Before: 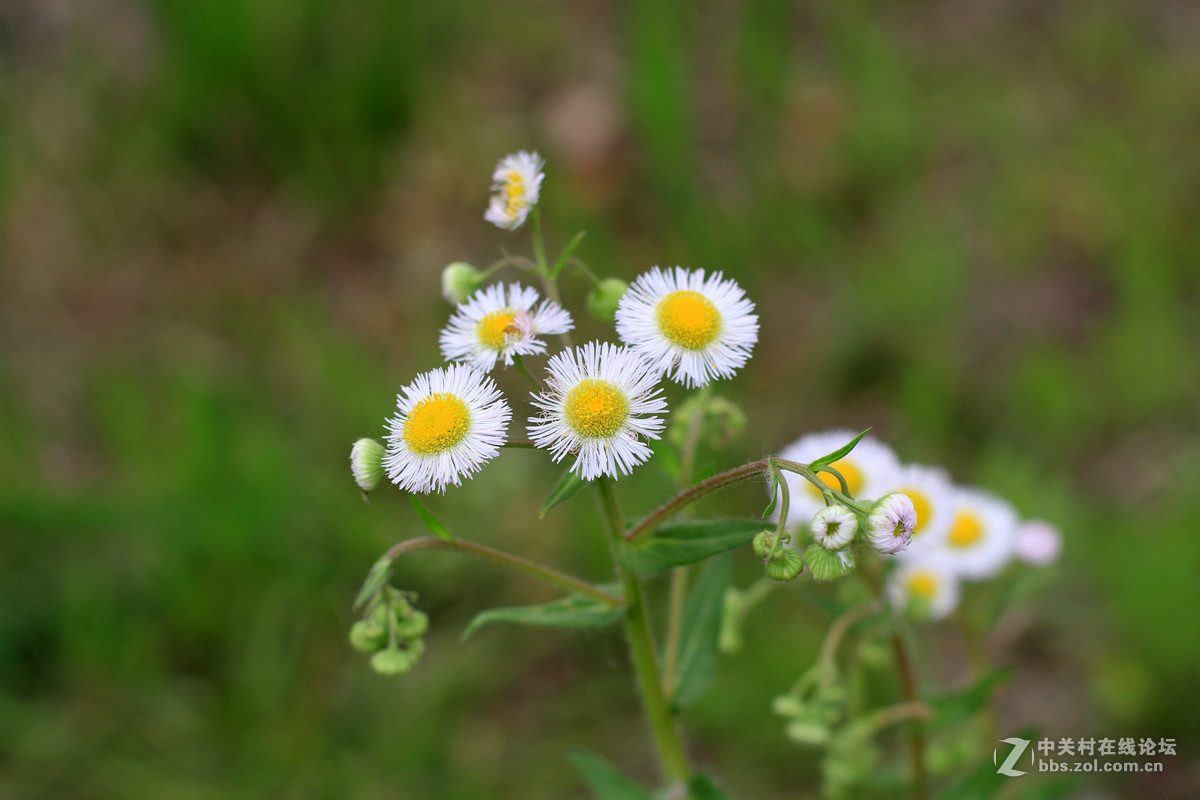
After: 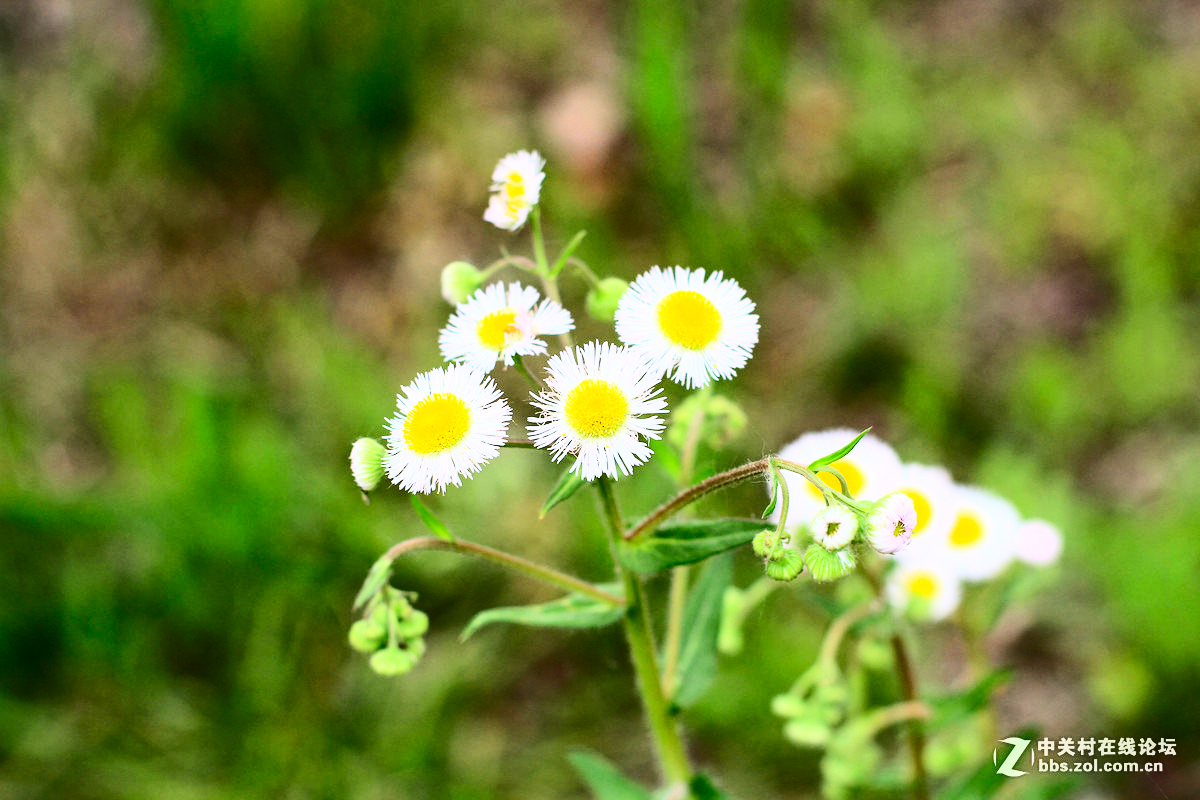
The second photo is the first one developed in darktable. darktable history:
shadows and highlights: shadows 42.89, highlights 7.92
exposure: compensate highlight preservation false
contrast brightness saturation: contrast 0.403, brightness 0.053, saturation 0.251
base curve: curves: ch0 [(0, 0) (0.028, 0.03) (0.121, 0.232) (0.46, 0.748) (0.859, 0.968) (1, 1)]
